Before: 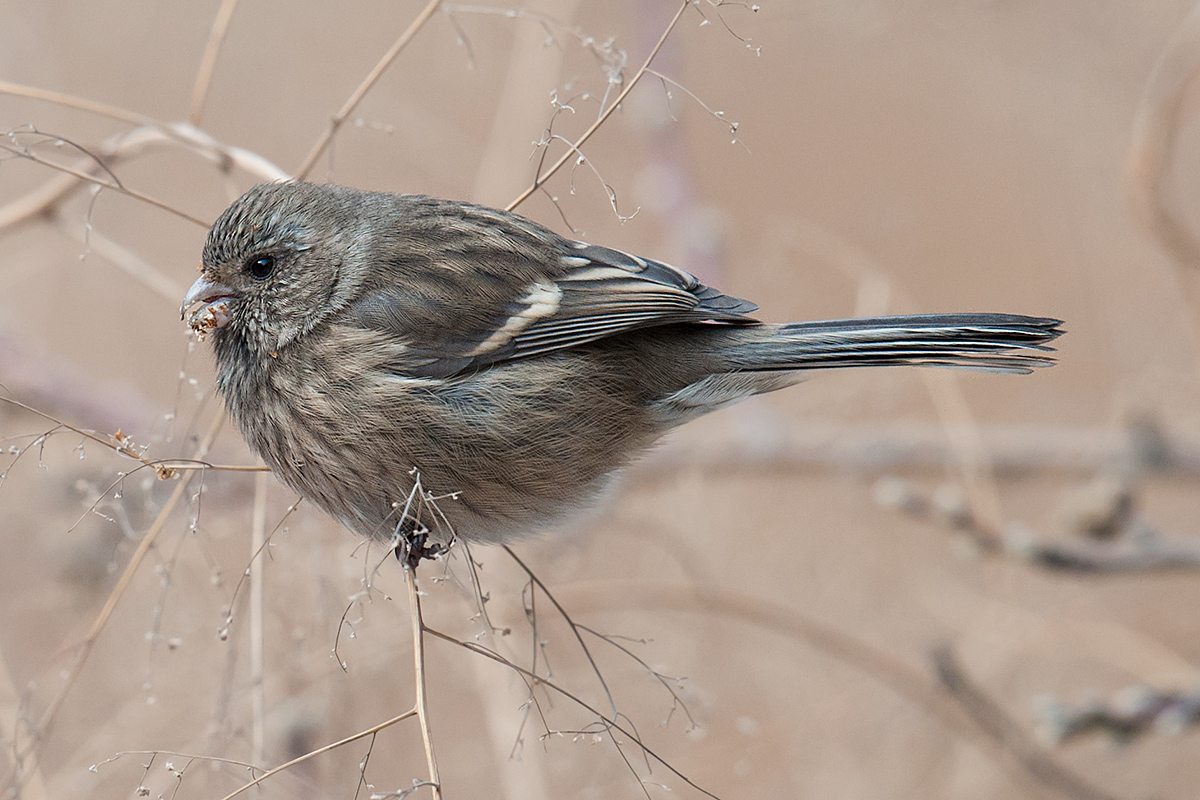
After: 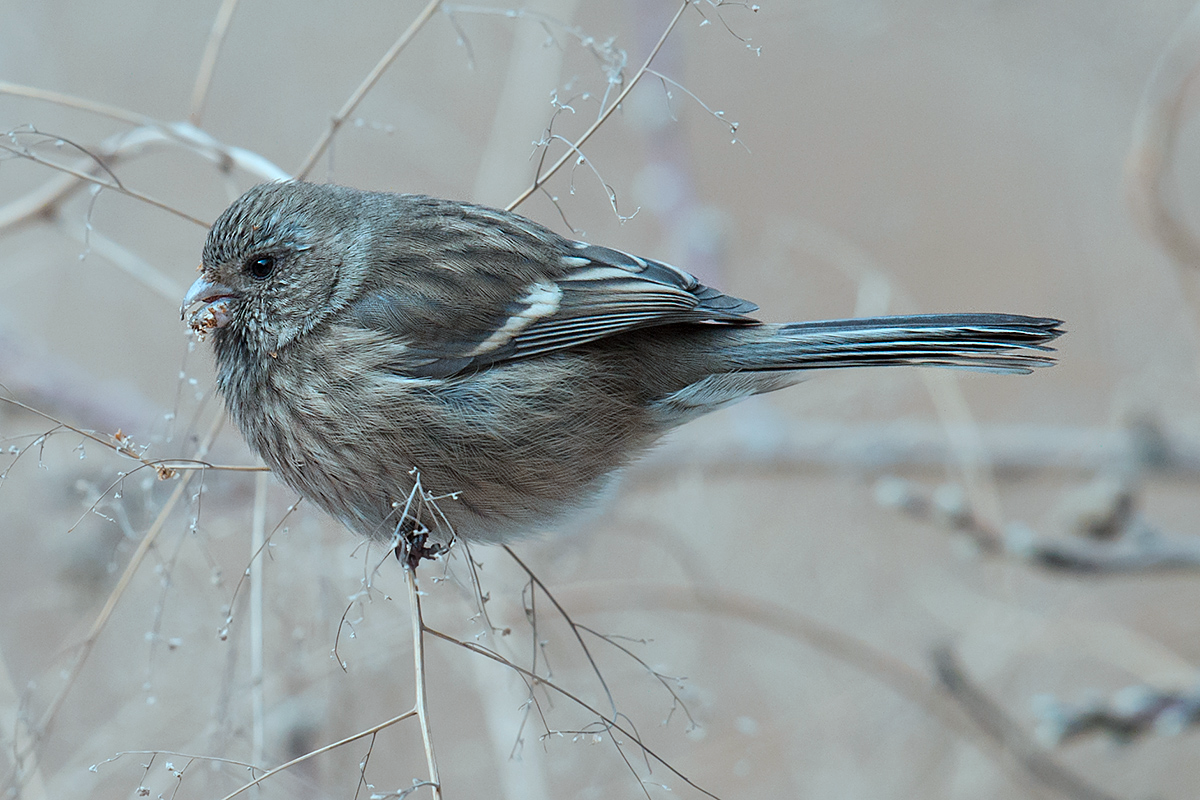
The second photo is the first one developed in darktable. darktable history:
color correction: highlights a* -11.99, highlights b* -15.27
